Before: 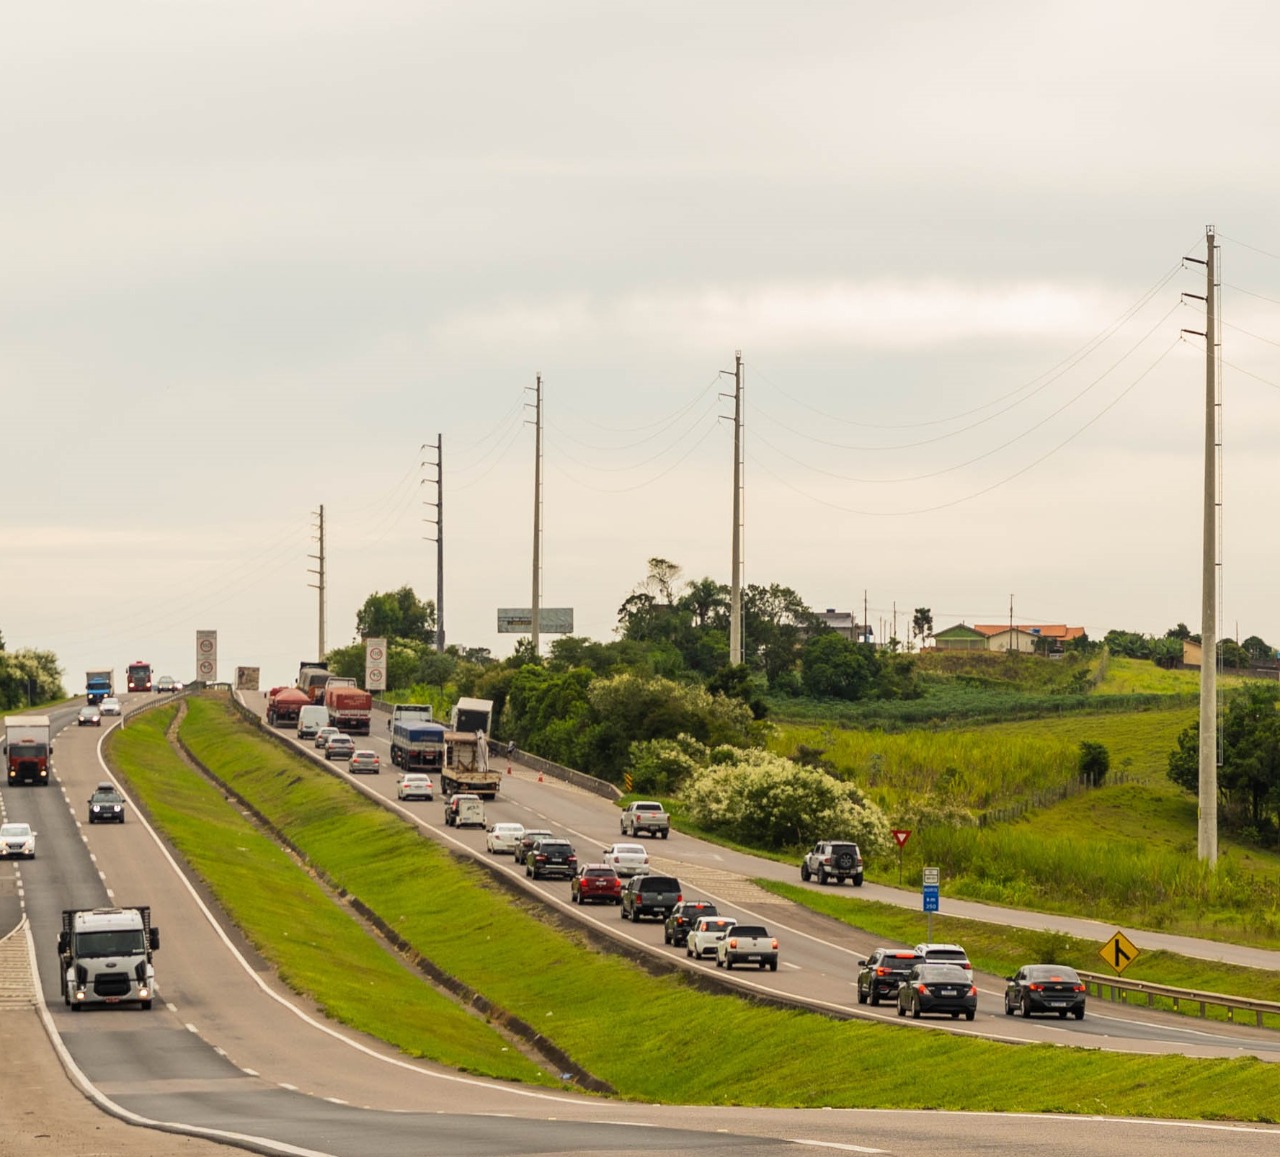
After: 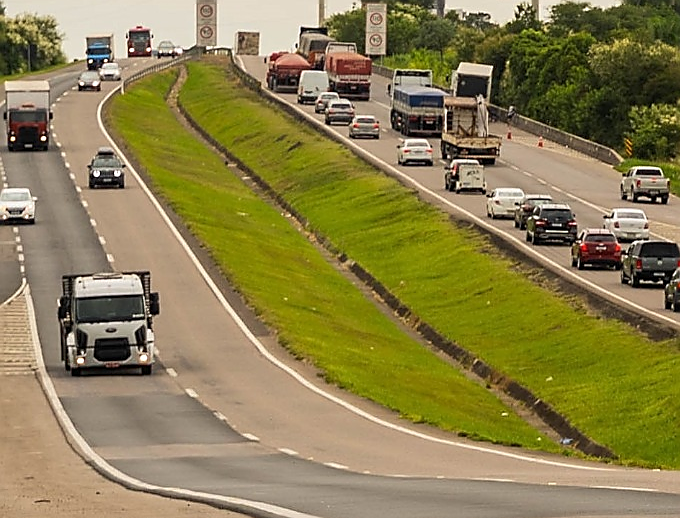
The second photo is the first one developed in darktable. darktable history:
sharpen: radius 1.383, amount 1.24, threshold 0.75
crop and rotate: top 54.952%, right 46.868%, bottom 0.21%
